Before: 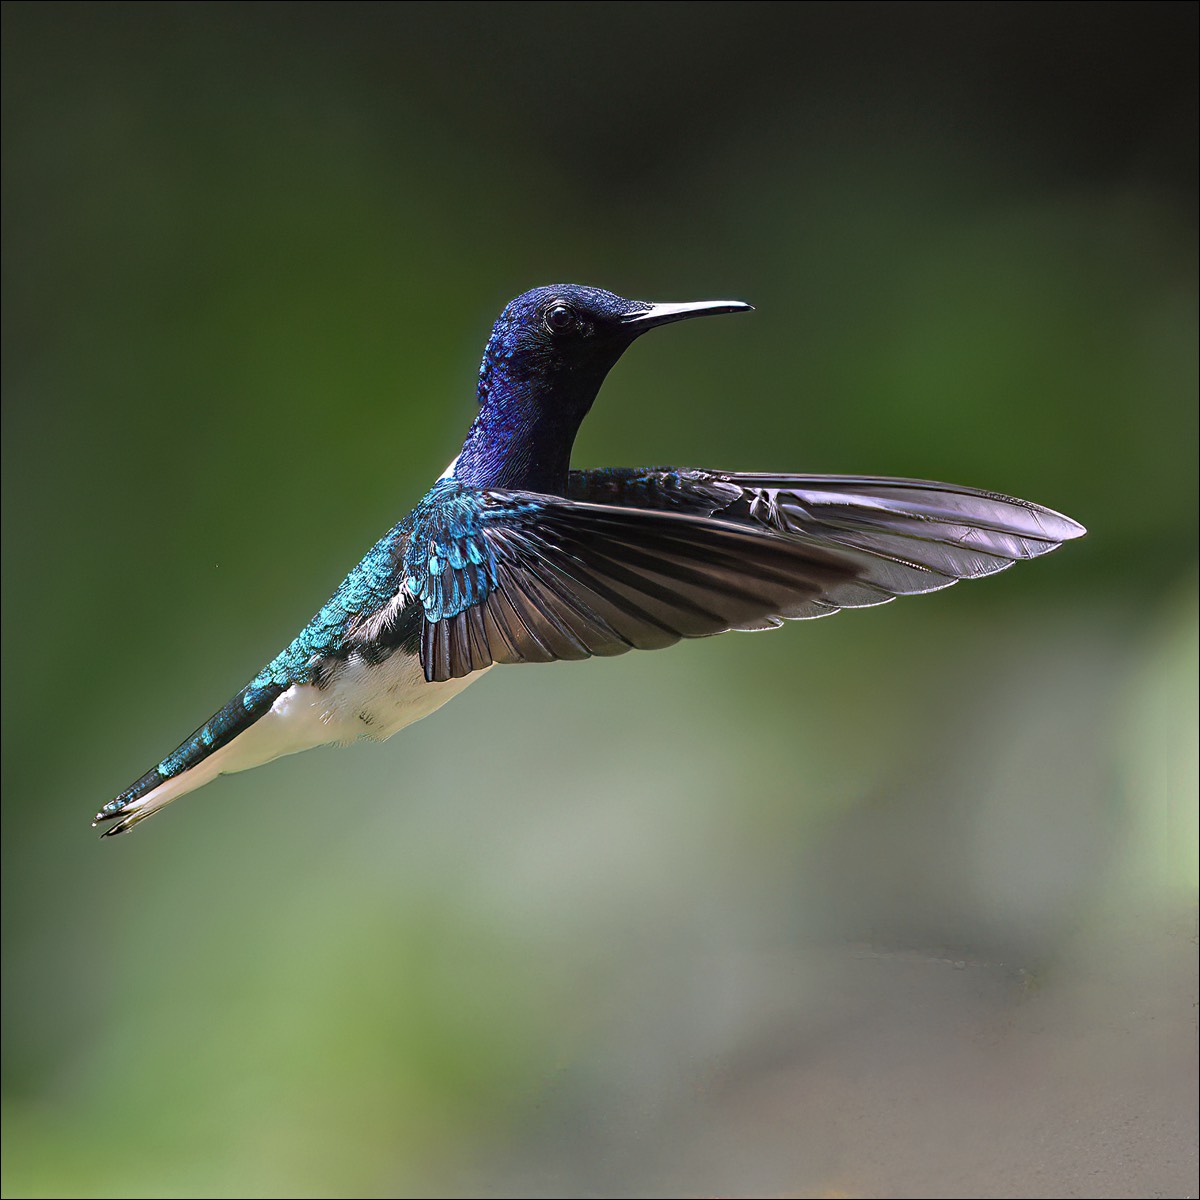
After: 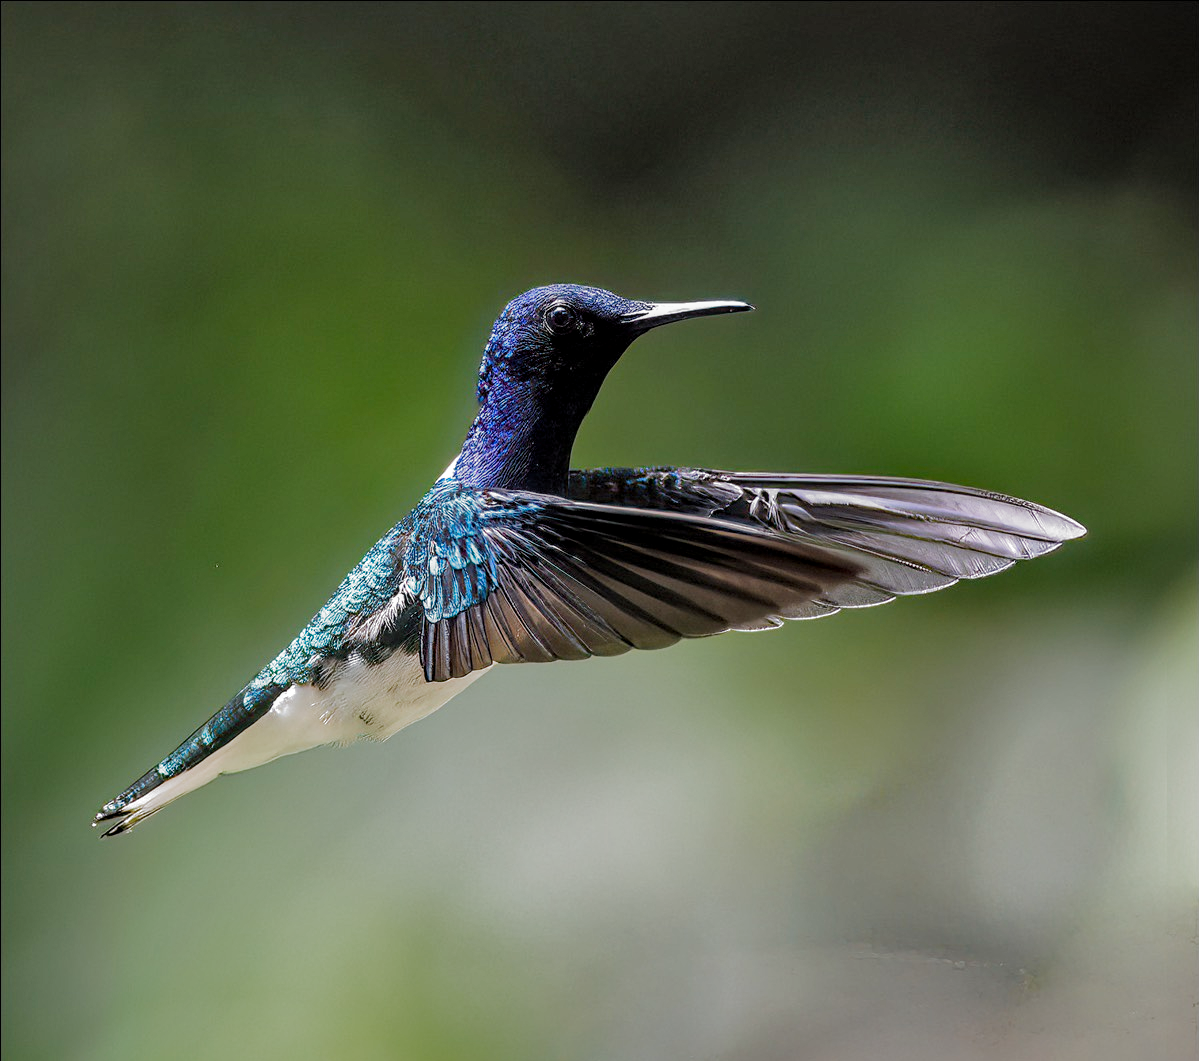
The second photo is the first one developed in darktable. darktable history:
filmic rgb: black relative exposure -7.99 EV, white relative exposure 2.34 EV, threshold 2.99 EV, hardness 6.64, preserve chrominance no, color science v5 (2021), contrast in shadows safe, contrast in highlights safe, enable highlight reconstruction true
shadows and highlights: shadows 39.61, highlights -59.85
local contrast: on, module defaults
crop and rotate: top 0%, bottom 11.562%
